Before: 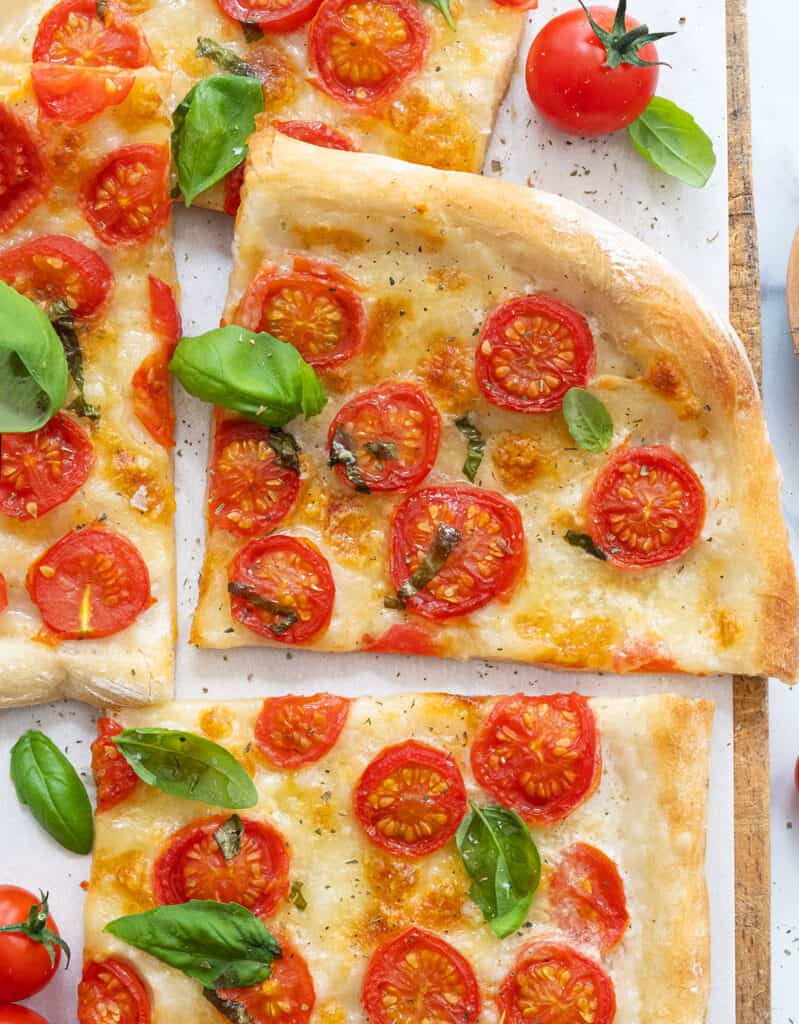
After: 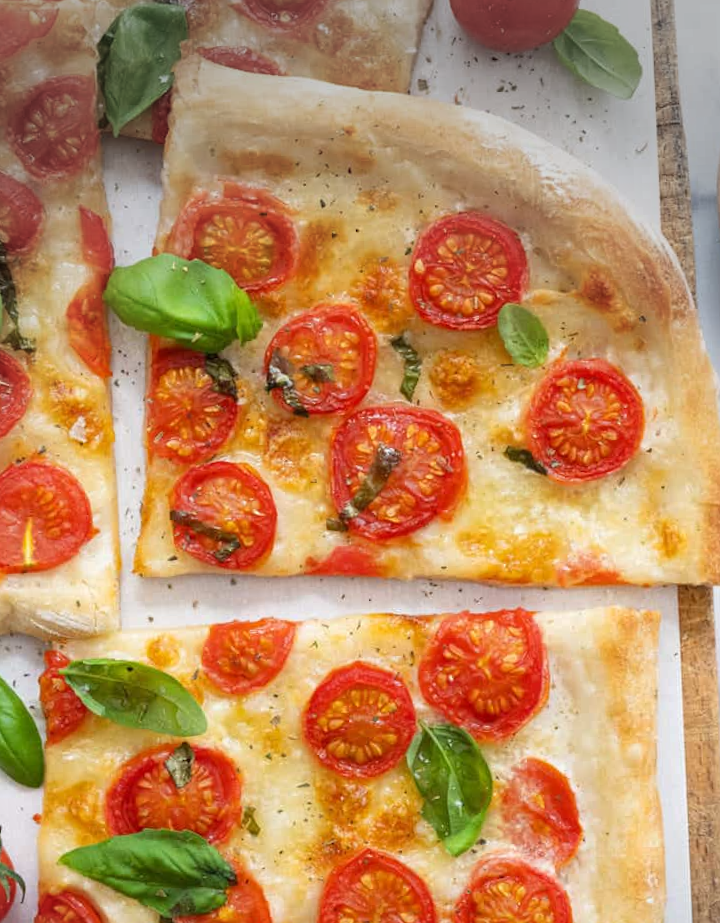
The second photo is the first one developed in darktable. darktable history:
crop and rotate: angle 2.06°, left 5.739%, top 5.711%
vignetting: center (-0.024, 0.399), unbound false
